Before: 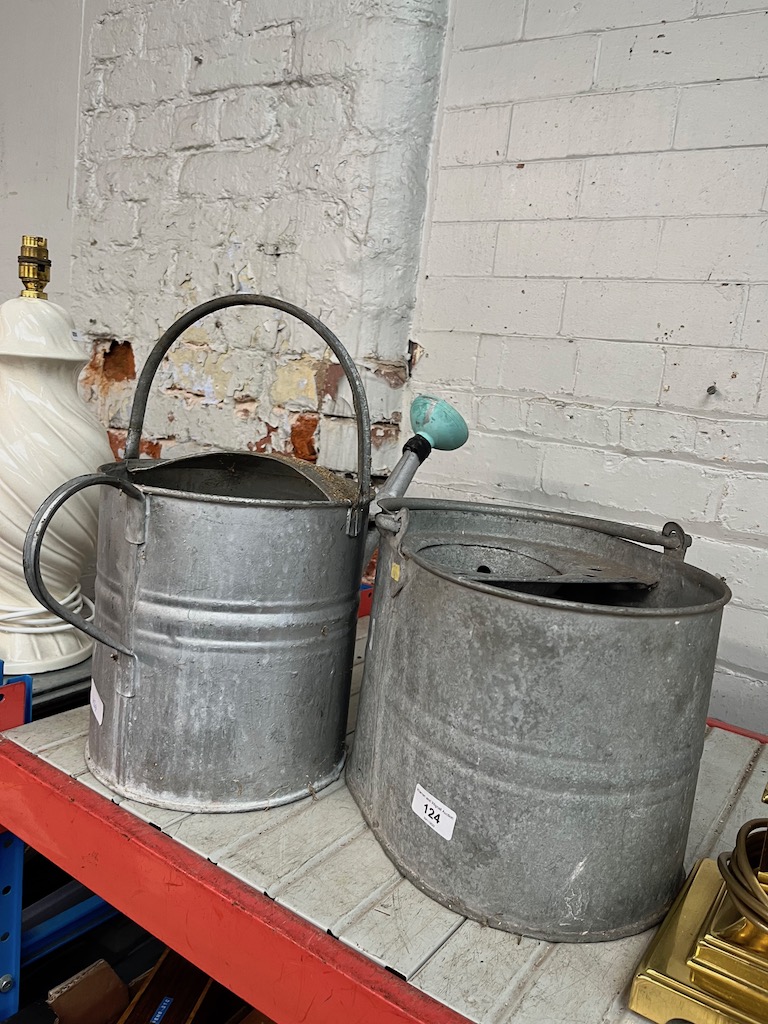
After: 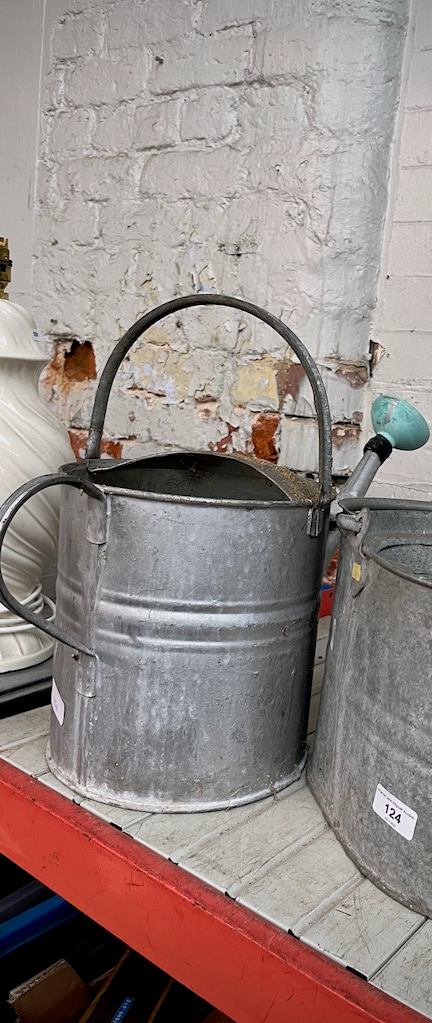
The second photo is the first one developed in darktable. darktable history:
white balance: red 1.009, blue 1.027
vignetting: fall-off start 97.23%, saturation -0.024, center (-0.033, -0.042), width/height ratio 1.179, unbound false
crop: left 5.114%, right 38.589%
